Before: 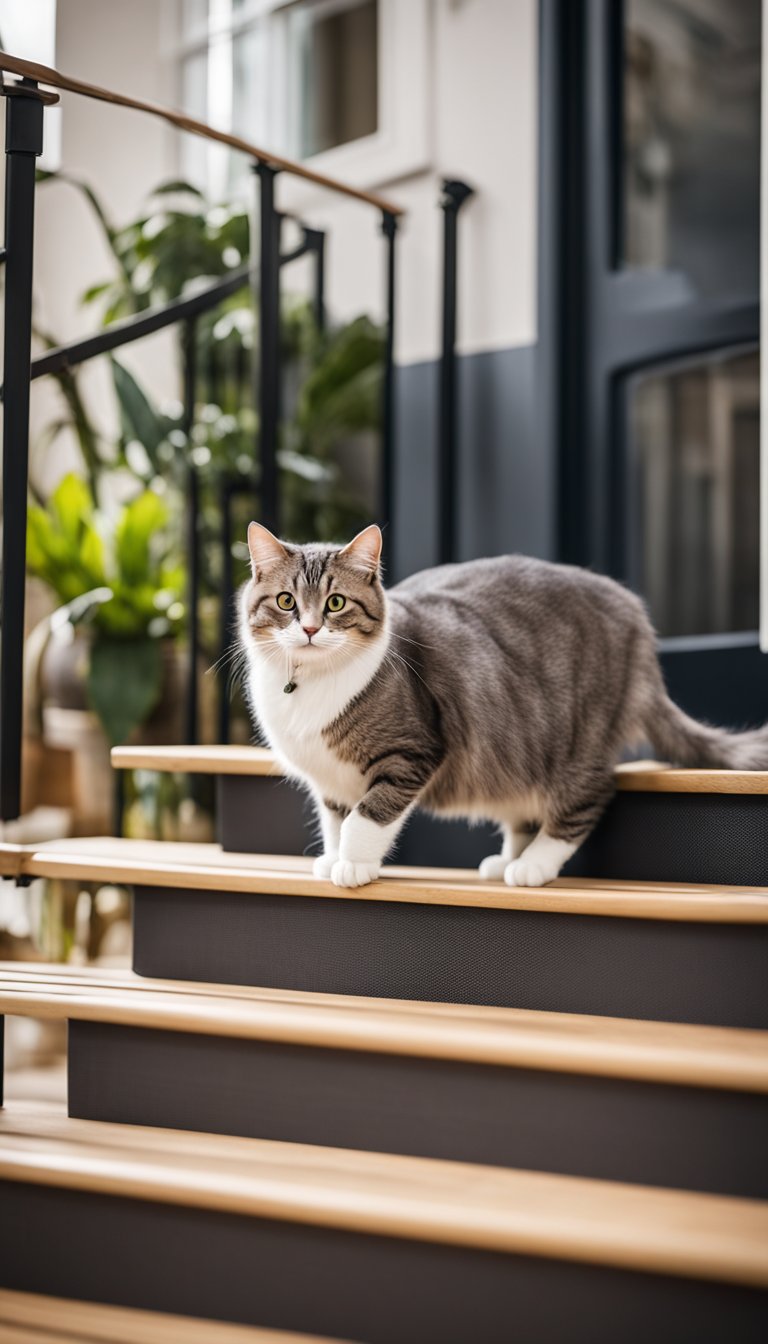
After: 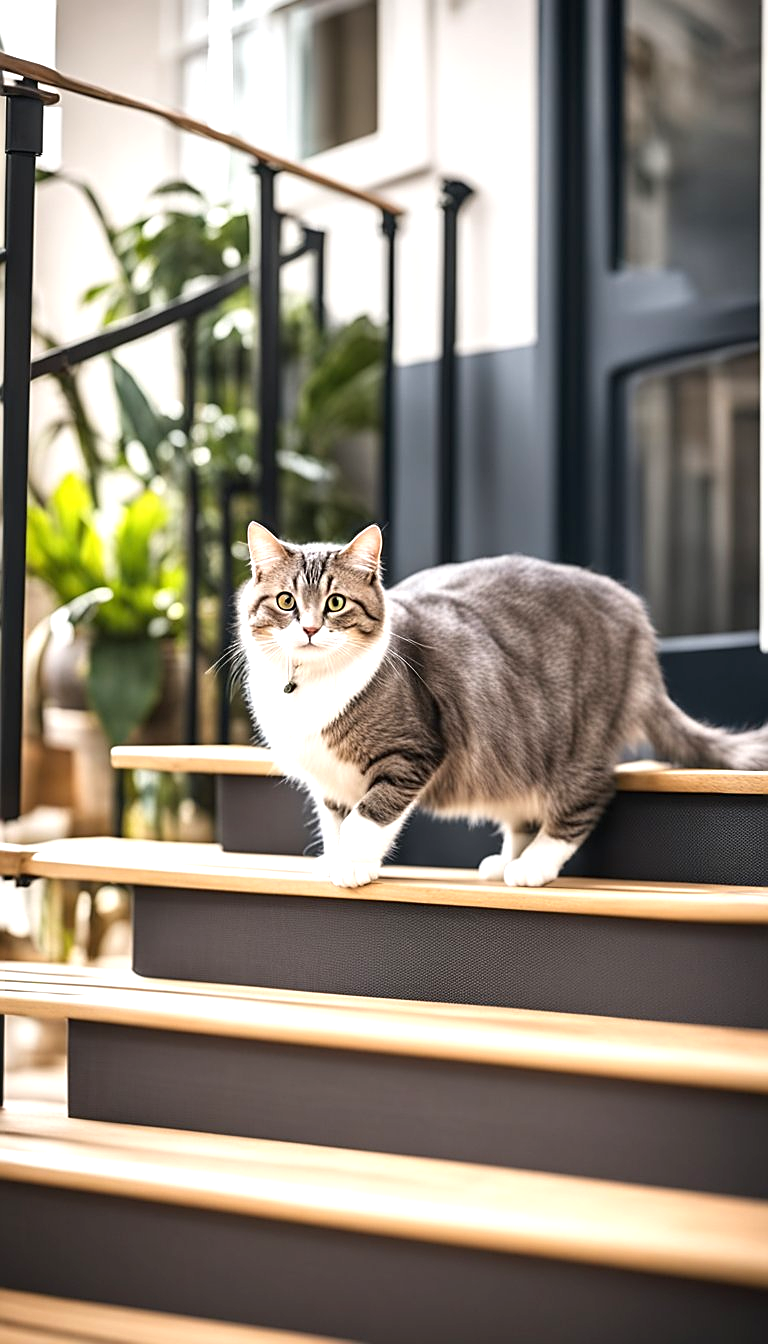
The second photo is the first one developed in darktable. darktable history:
sharpen: on, module defaults
exposure: exposure 0.766 EV, compensate highlight preservation false
